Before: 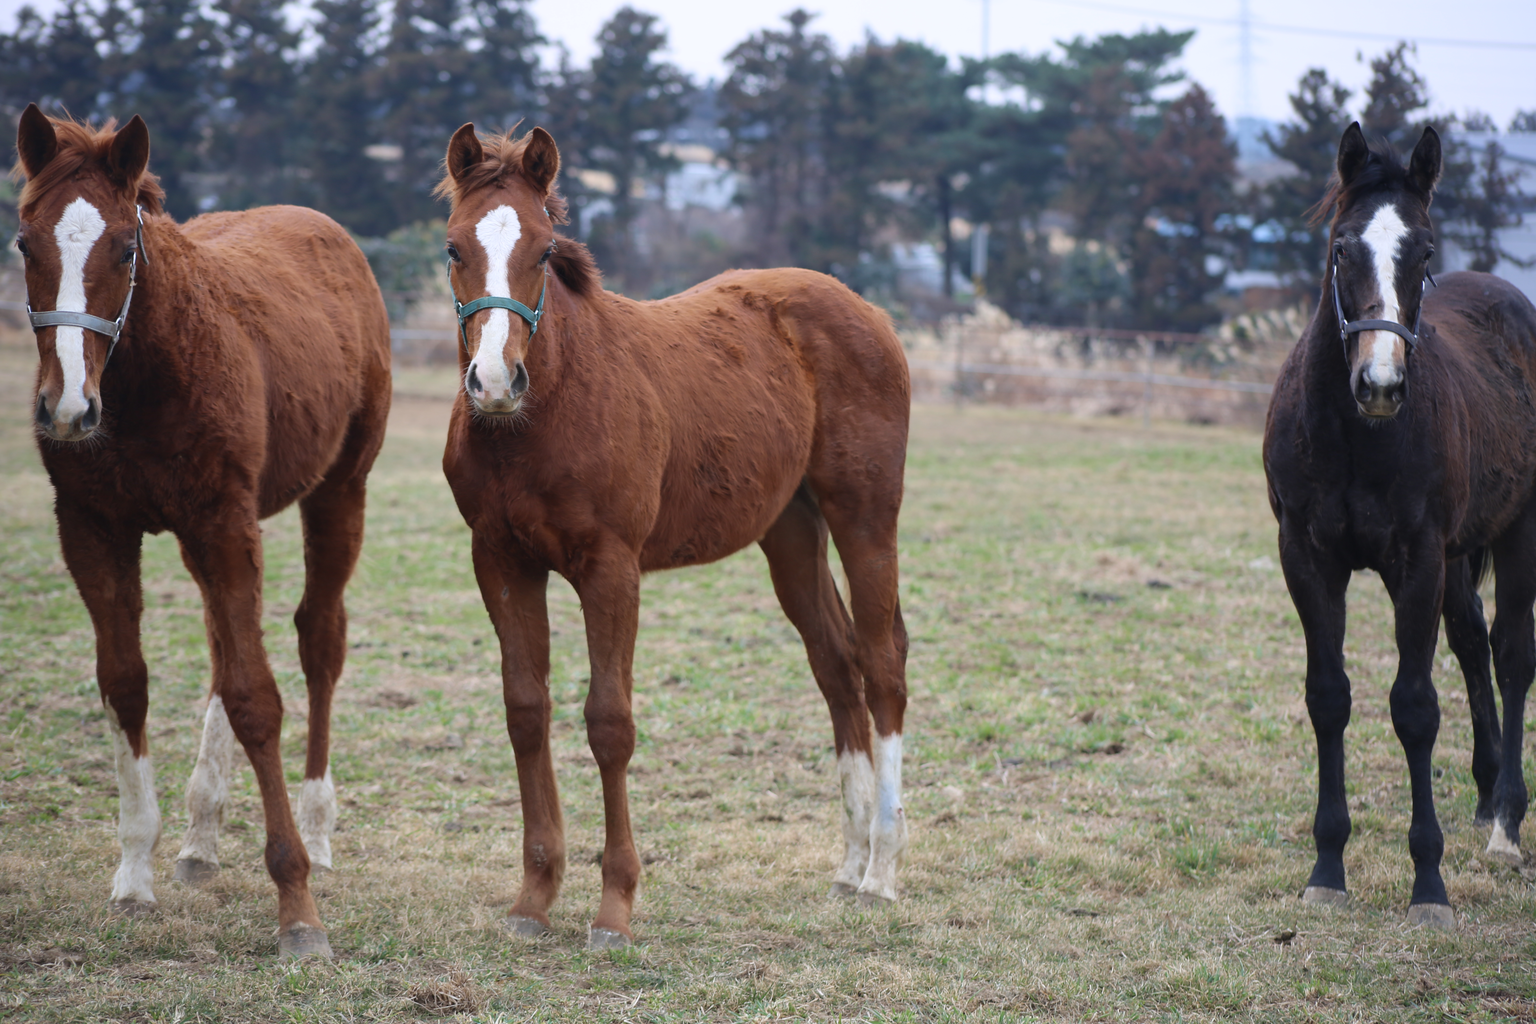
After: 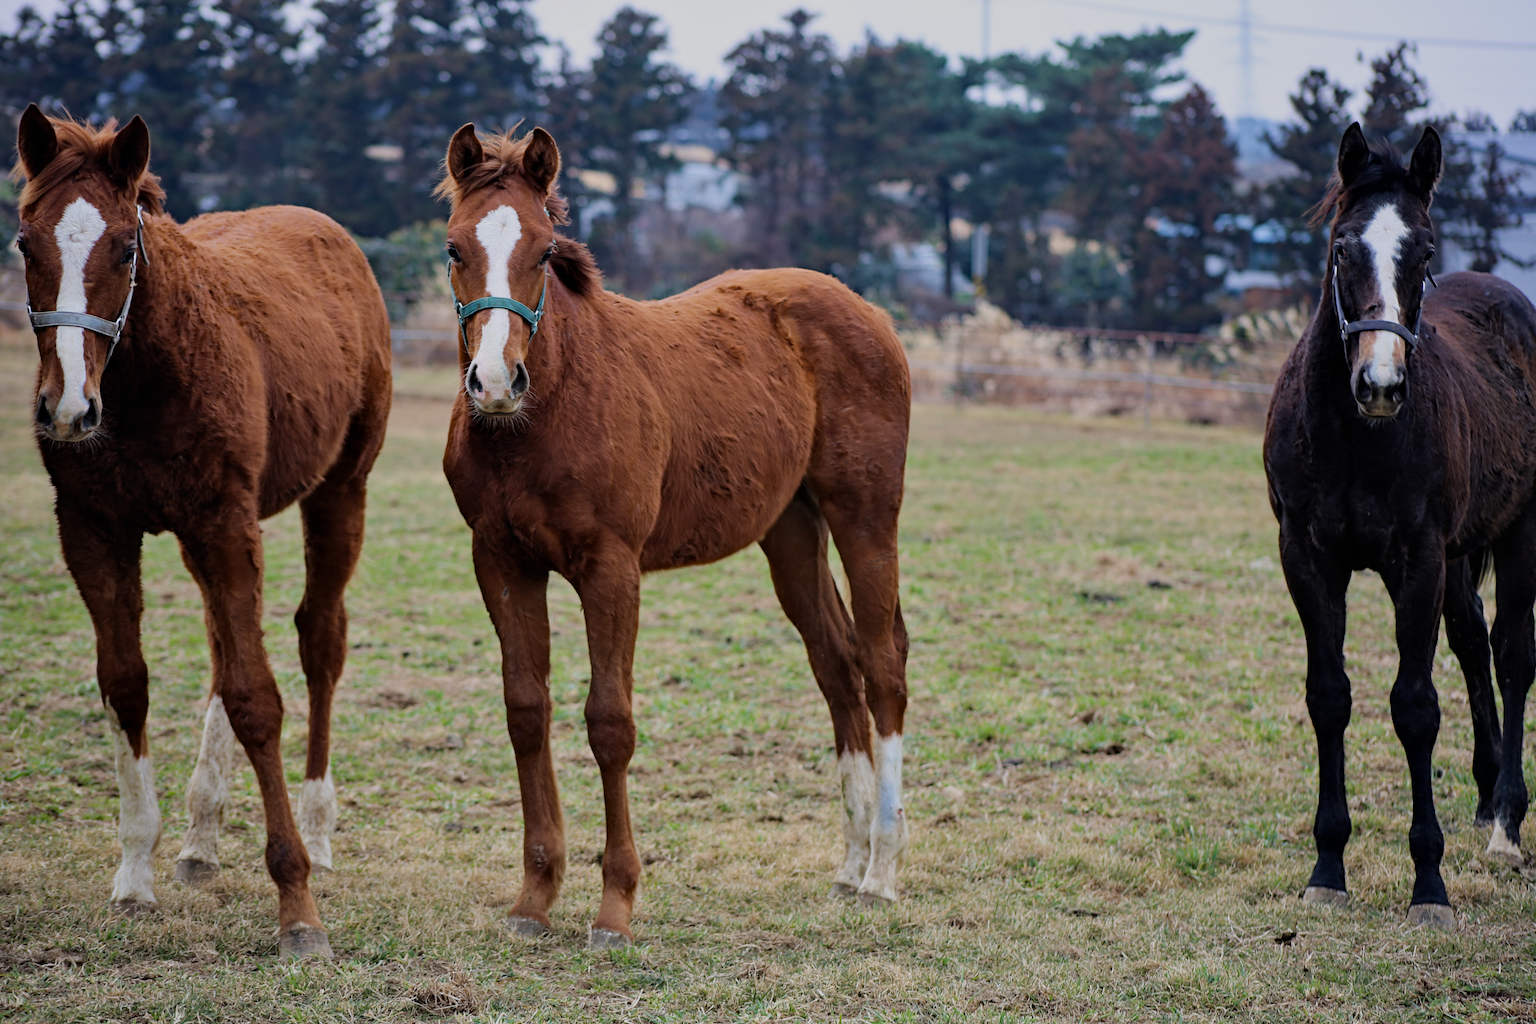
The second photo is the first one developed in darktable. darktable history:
contrast equalizer: y [[0.535, 0.543, 0.548, 0.548, 0.542, 0.532], [0.5 ×6], [0.5 ×6], [0 ×6], [0 ×6]]
filmic rgb: black relative exposure -16 EV, white relative exposure 6.92 EV, hardness 4.7
haze removal: strength 0.42, compatibility mode true, adaptive false
